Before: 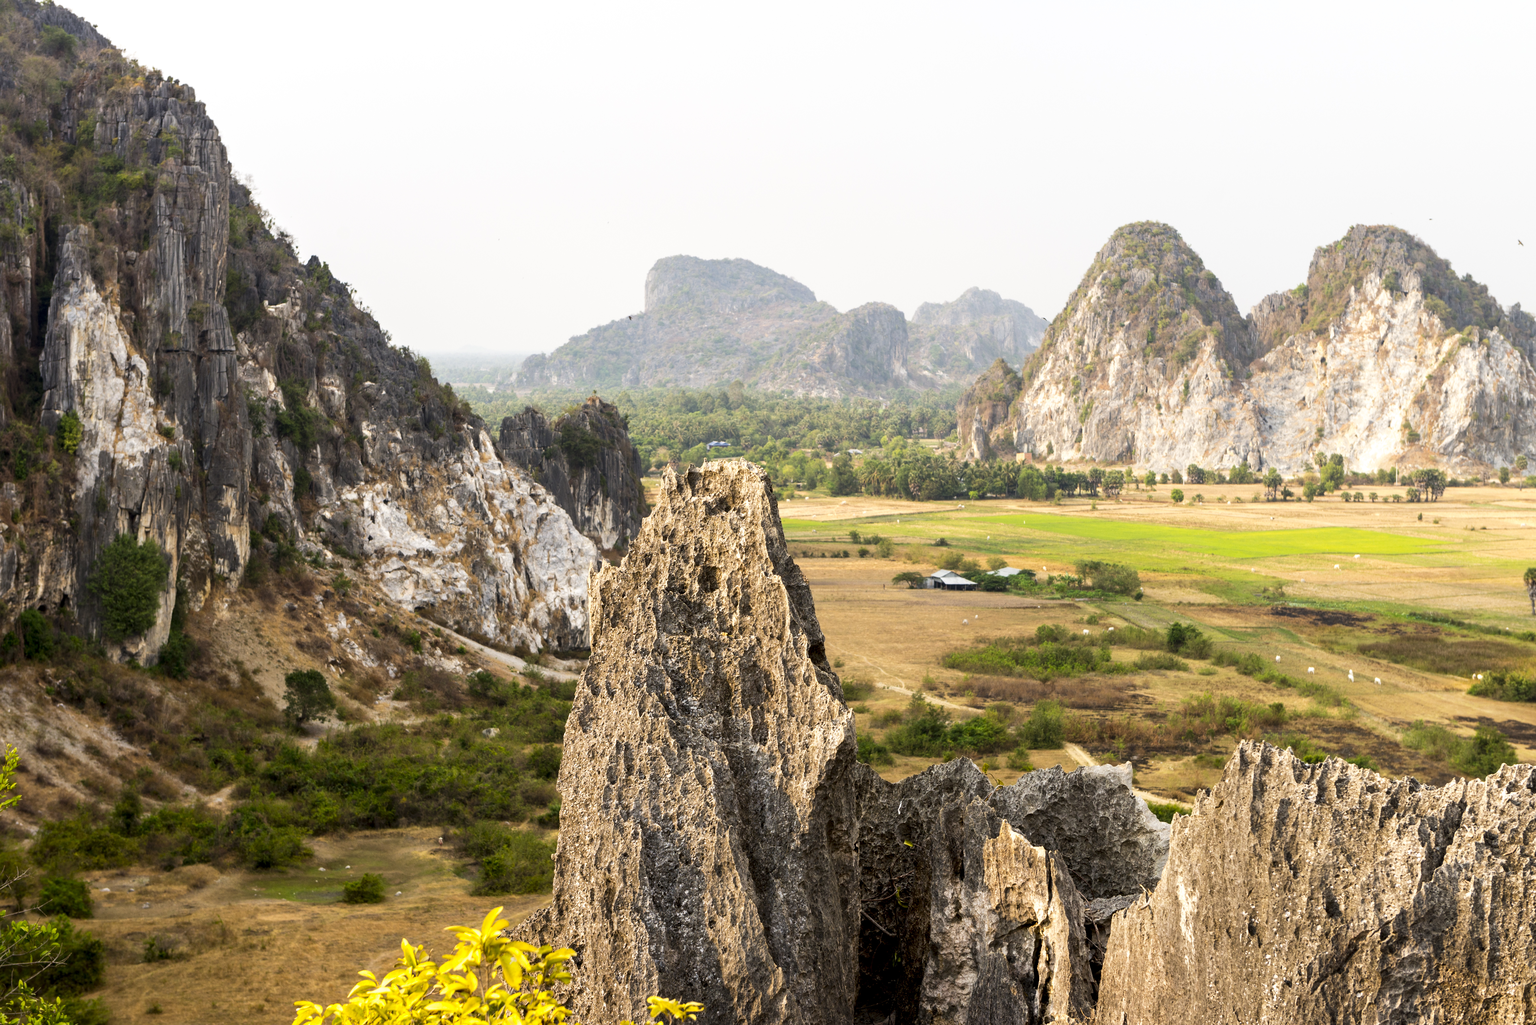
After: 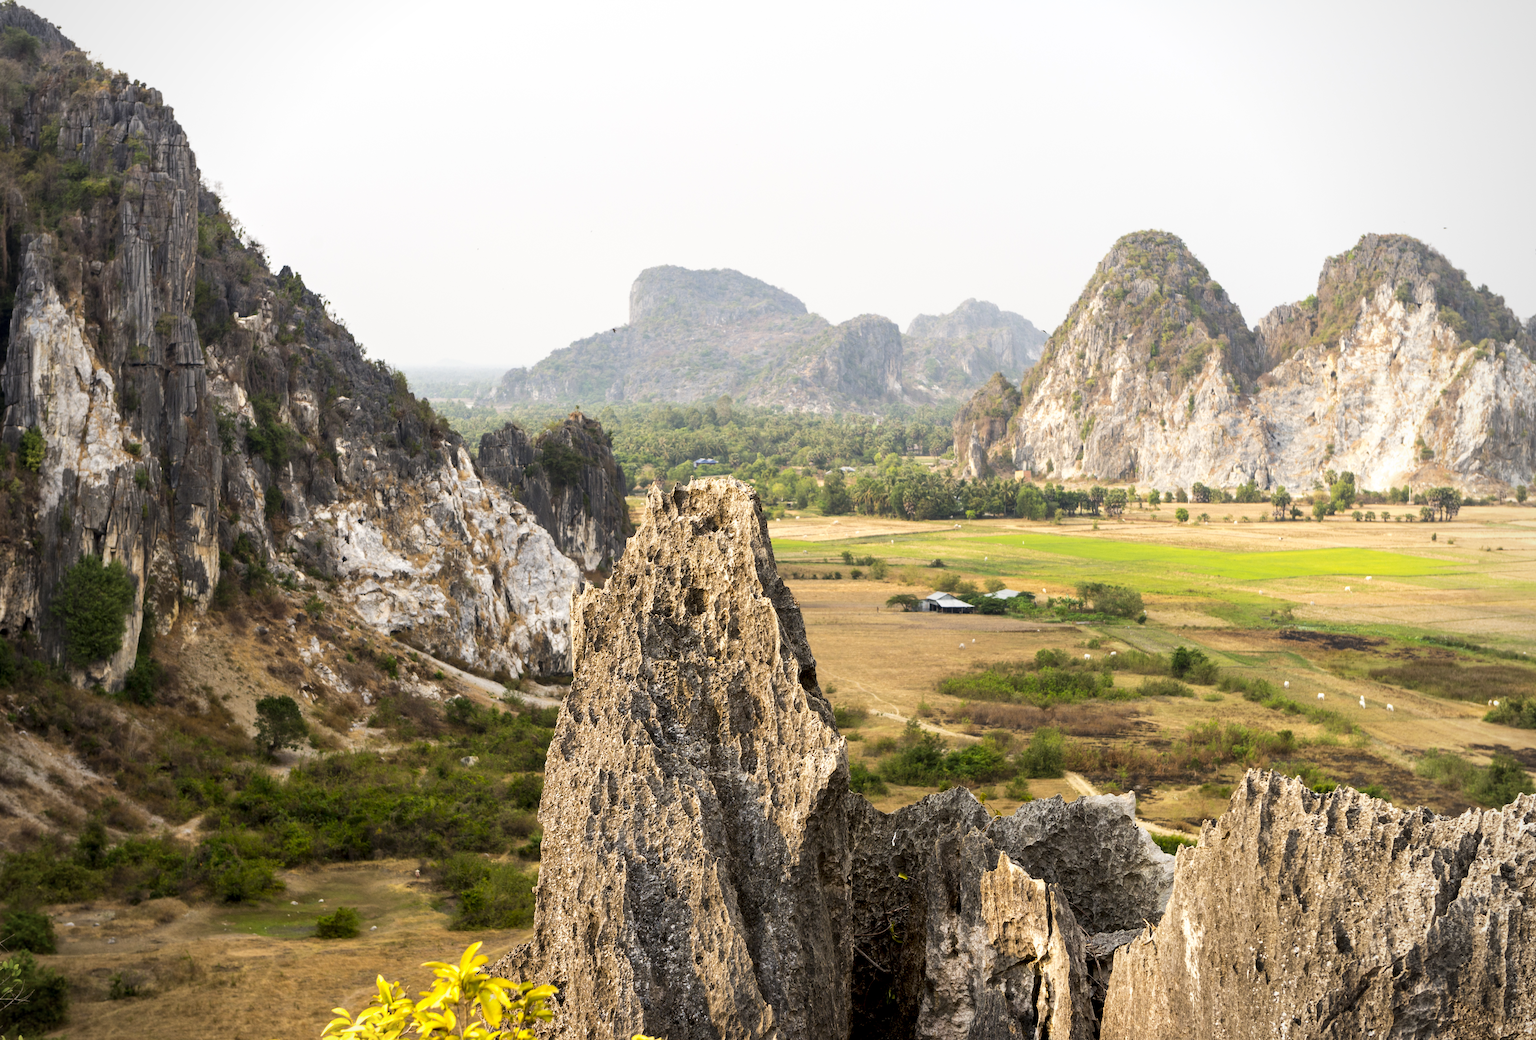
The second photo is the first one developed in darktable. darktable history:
vignetting: fall-off radius 81.94%
crop and rotate: left 2.536%, right 1.107%, bottom 2.246%
